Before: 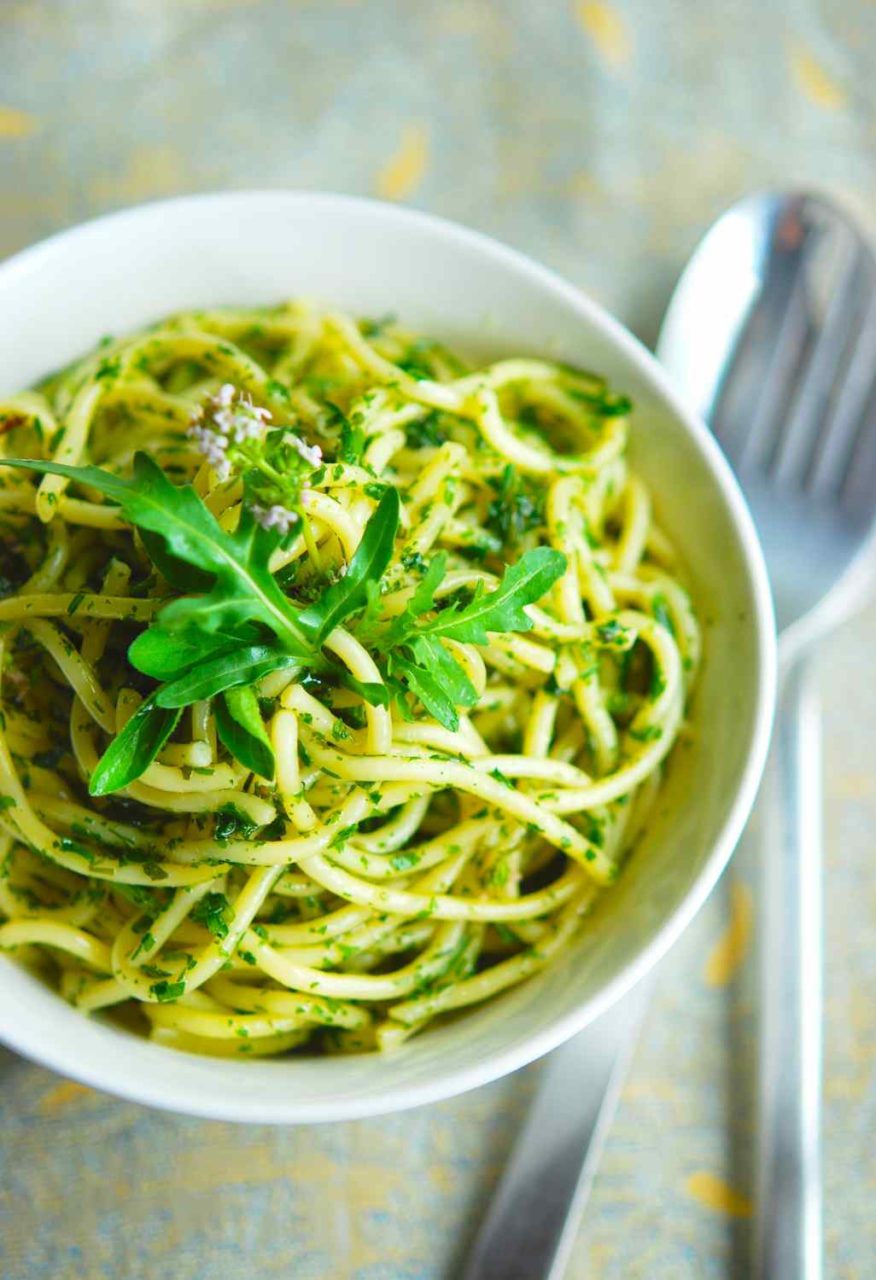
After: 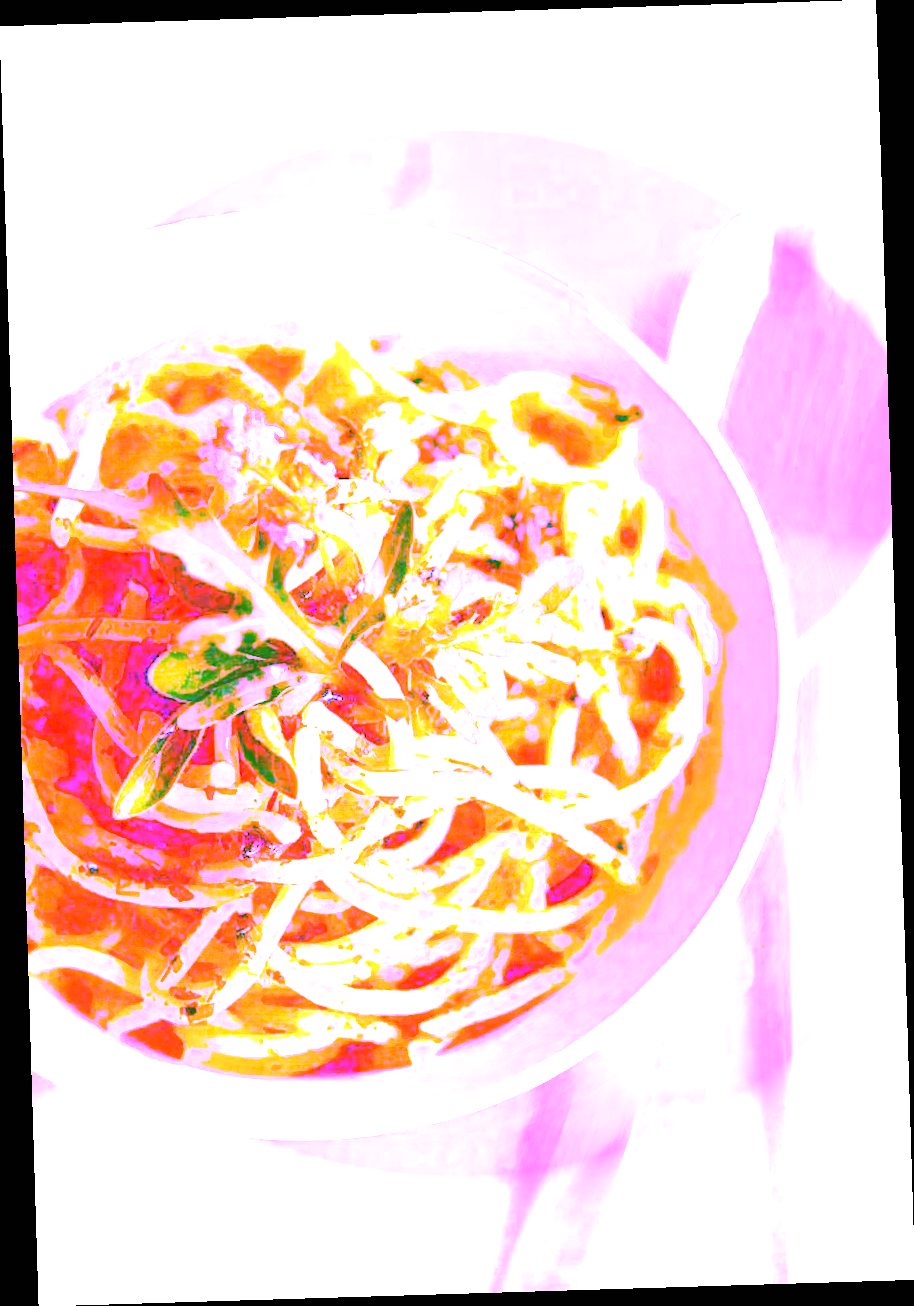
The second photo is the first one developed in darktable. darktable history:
contrast equalizer: octaves 7, y [[0.6 ×6], [0.55 ×6], [0 ×6], [0 ×6], [0 ×6]], mix -0.3
white balance: red 8, blue 8
exposure: black level correction 0, exposure 0.7 EV, compensate exposure bias true, compensate highlight preservation false
rotate and perspective: rotation -1.75°, automatic cropping off
vignetting: fall-off start 79.88%
